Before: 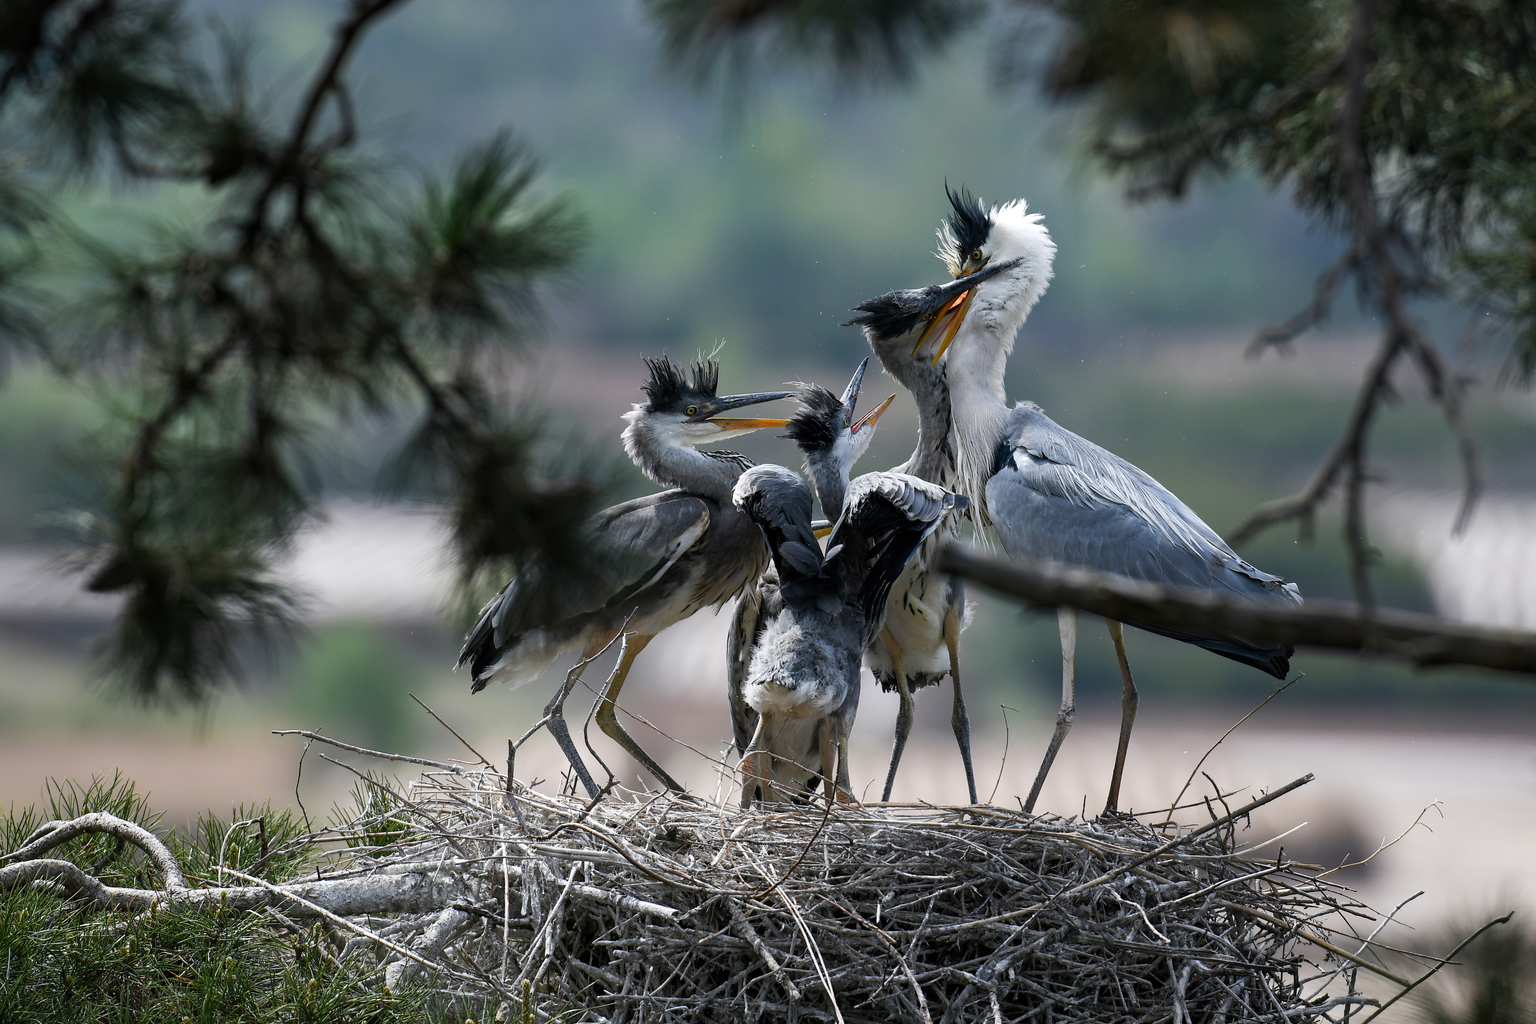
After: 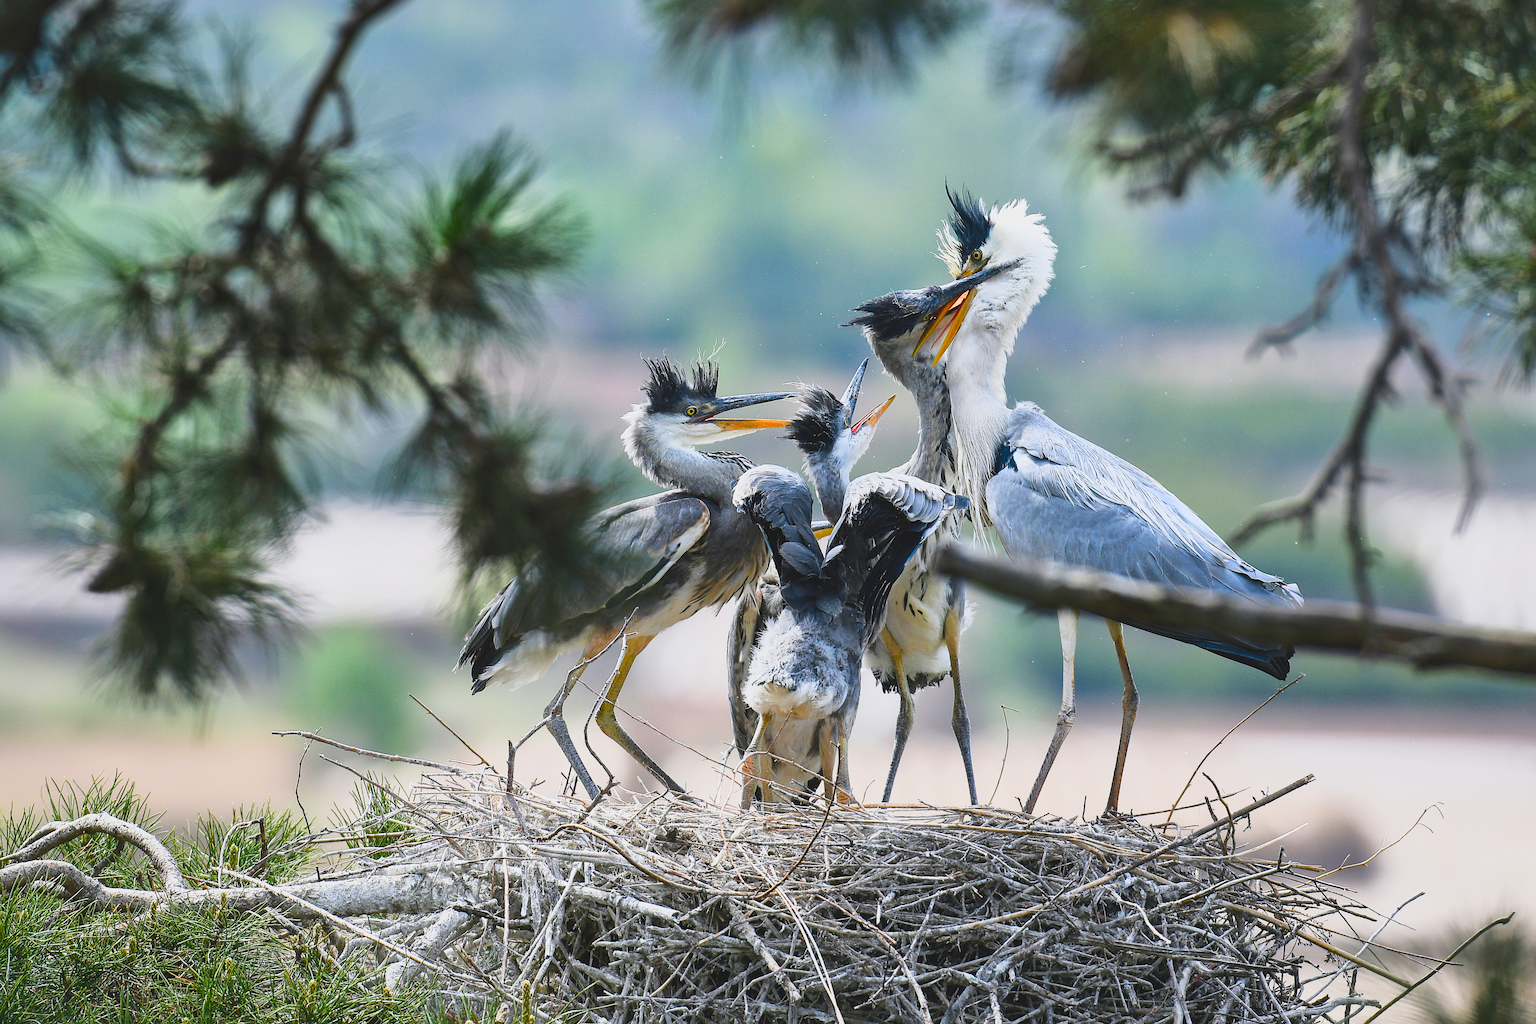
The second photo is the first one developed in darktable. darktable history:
exposure: black level correction 0, exposure 0.681 EV, compensate highlight preservation false
crop: left 0.06%
sharpen: amount 0.551
color balance rgb: perceptual saturation grading › global saturation 20%, perceptual saturation grading › highlights -50.349%, perceptual saturation grading › shadows 30.825%, global vibrance 20%
shadows and highlights: shadows color adjustment 99.14%, highlights color adjustment 0.352%
tone equalizer: edges refinement/feathering 500, mask exposure compensation -1.57 EV, preserve details no
contrast brightness saturation: contrast -0.127
base curve: curves: ch0 [(0, 0) (0.036, 0.037) (0.121, 0.228) (0.46, 0.76) (0.859, 0.983) (1, 1)]
